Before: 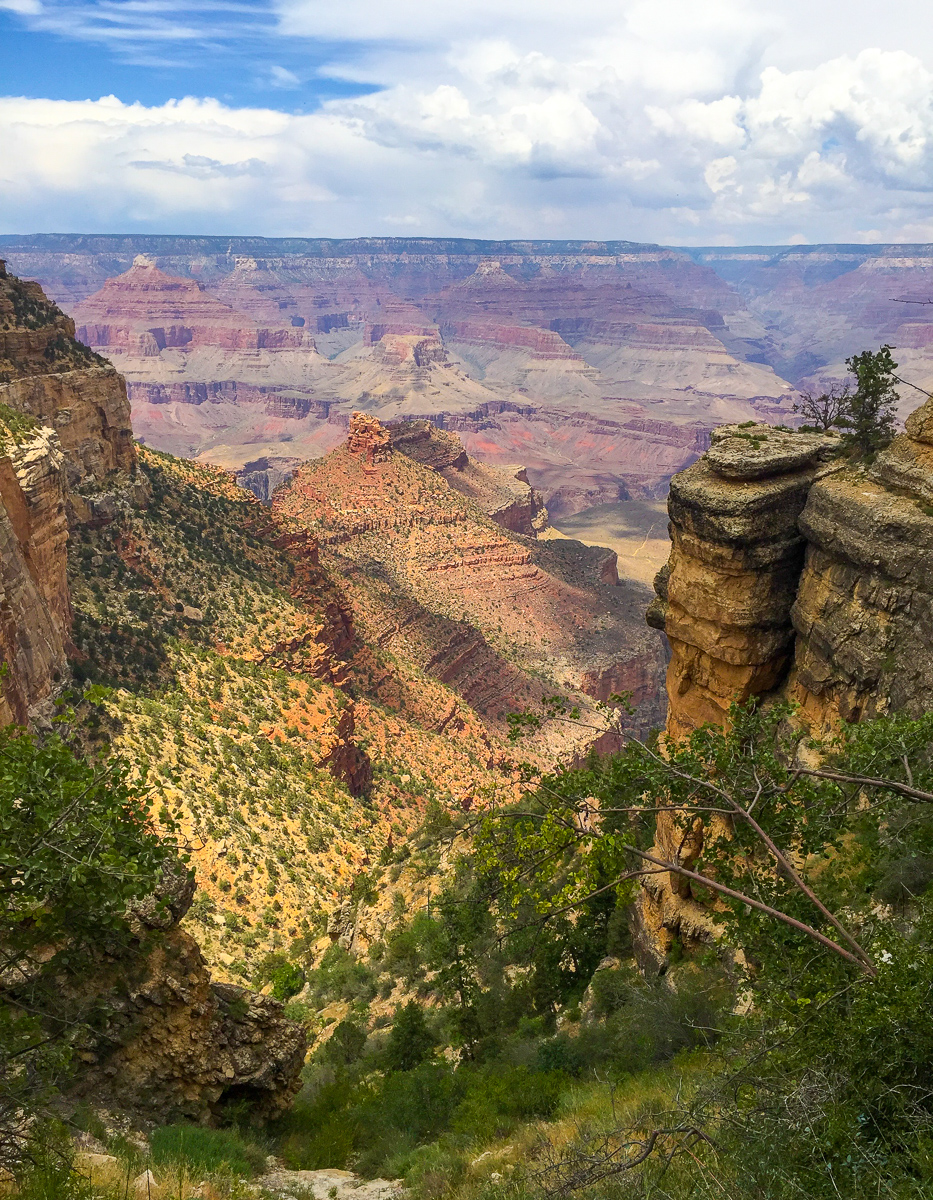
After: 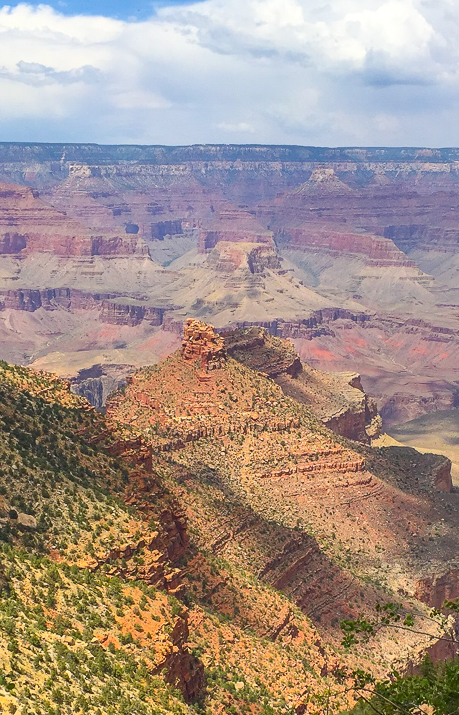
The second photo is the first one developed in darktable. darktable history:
crop: left 17.808%, top 7.829%, right 32.97%, bottom 32.583%
